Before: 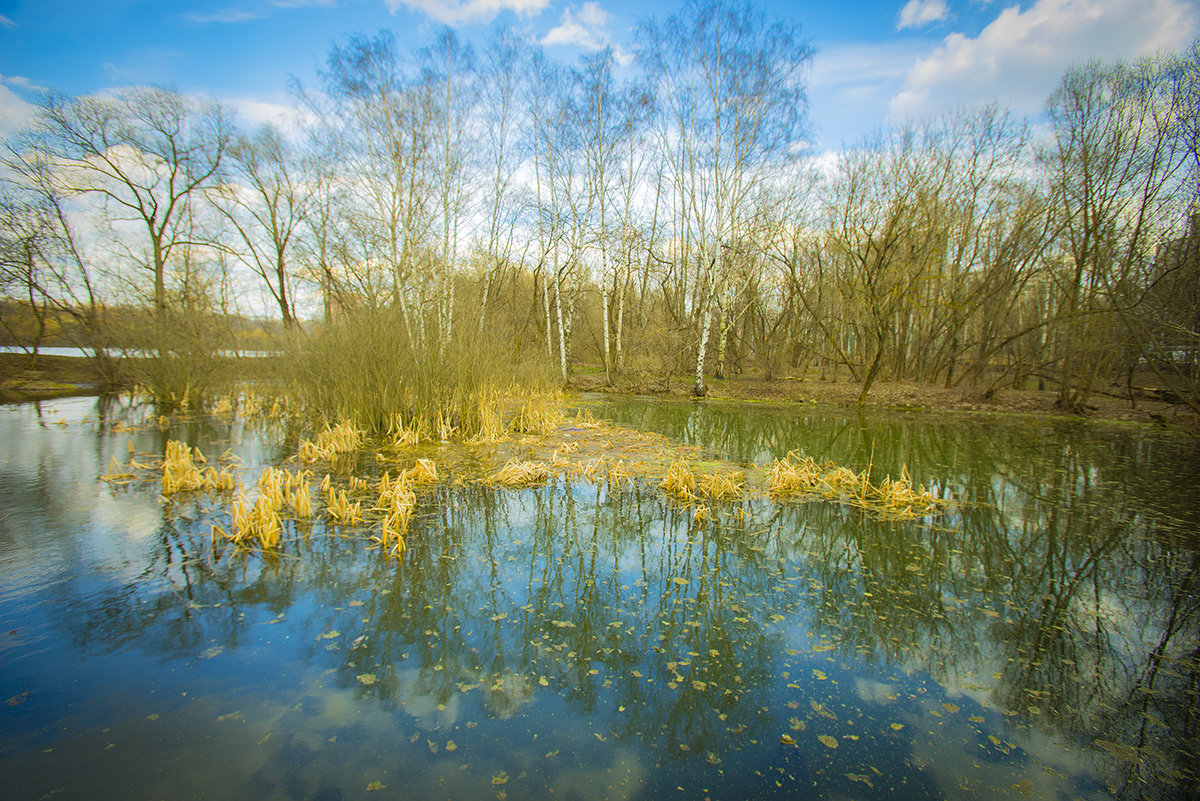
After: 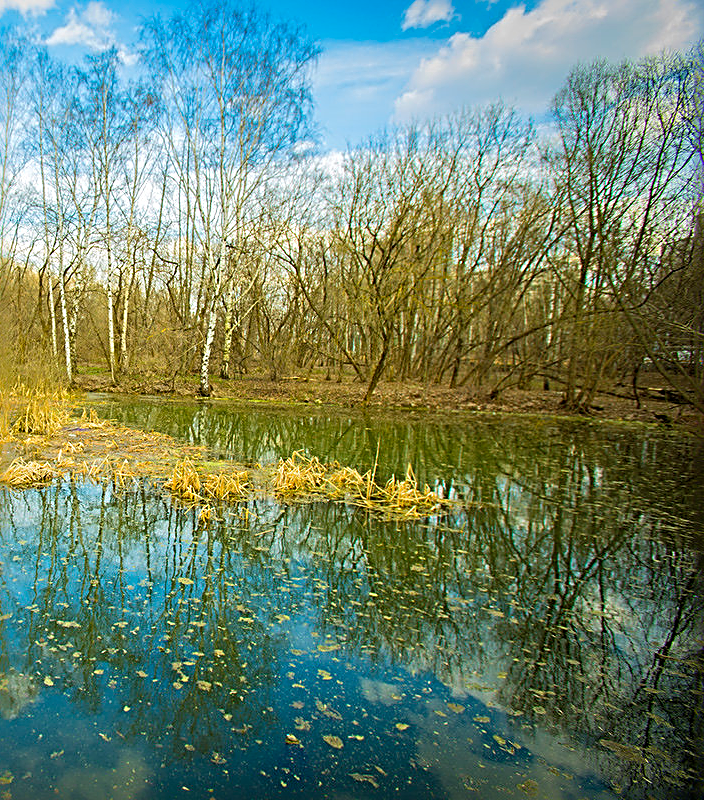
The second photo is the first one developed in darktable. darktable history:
sharpen: radius 3.736, amount 0.93
crop: left 41.284%
